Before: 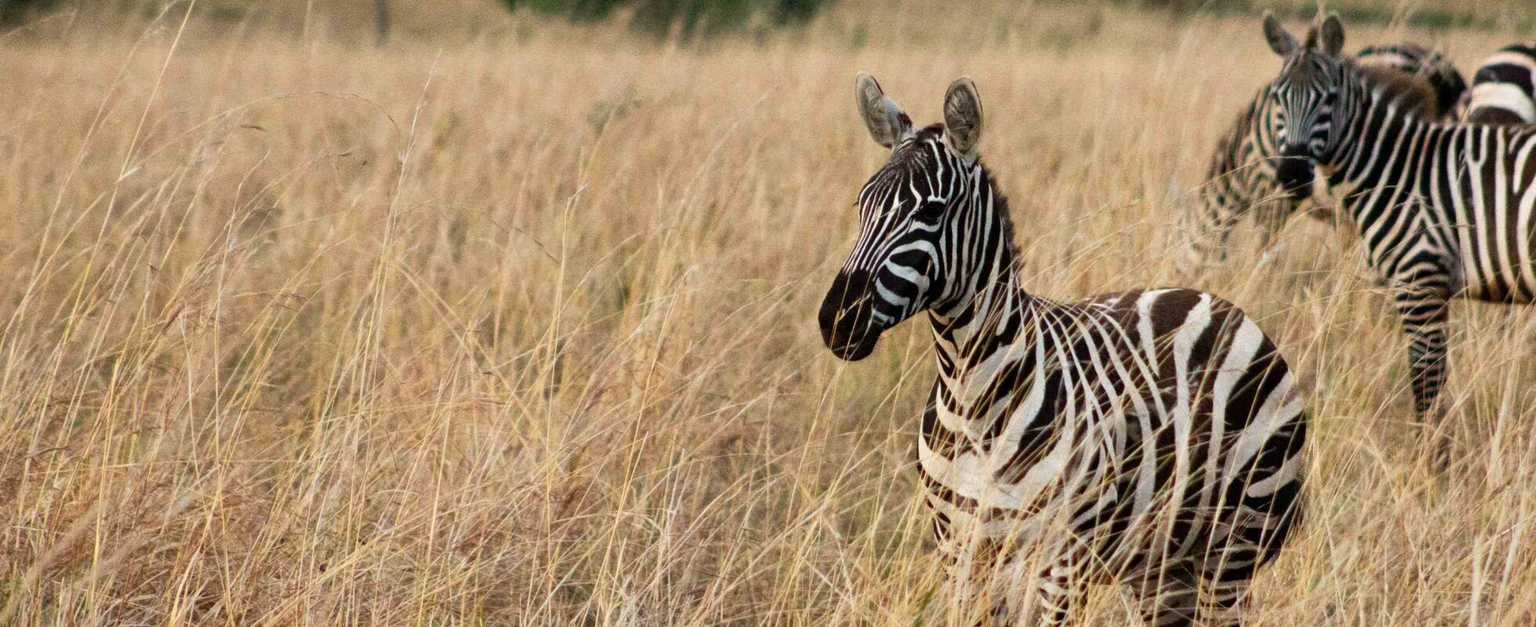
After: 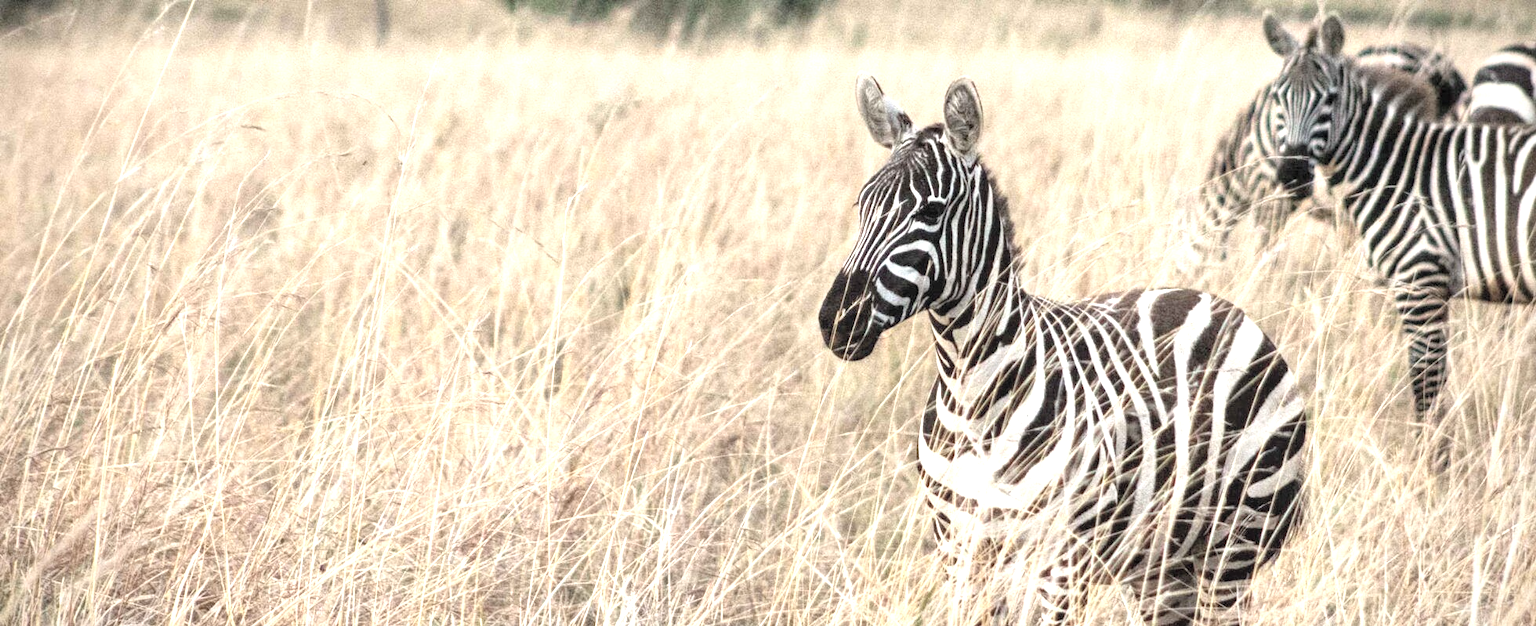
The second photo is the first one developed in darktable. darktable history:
contrast brightness saturation: brightness 0.182, saturation -0.499
vignetting: saturation -0.003
exposure: black level correction 0, exposure 1.2 EV, compensate highlight preservation false
local contrast: on, module defaults
